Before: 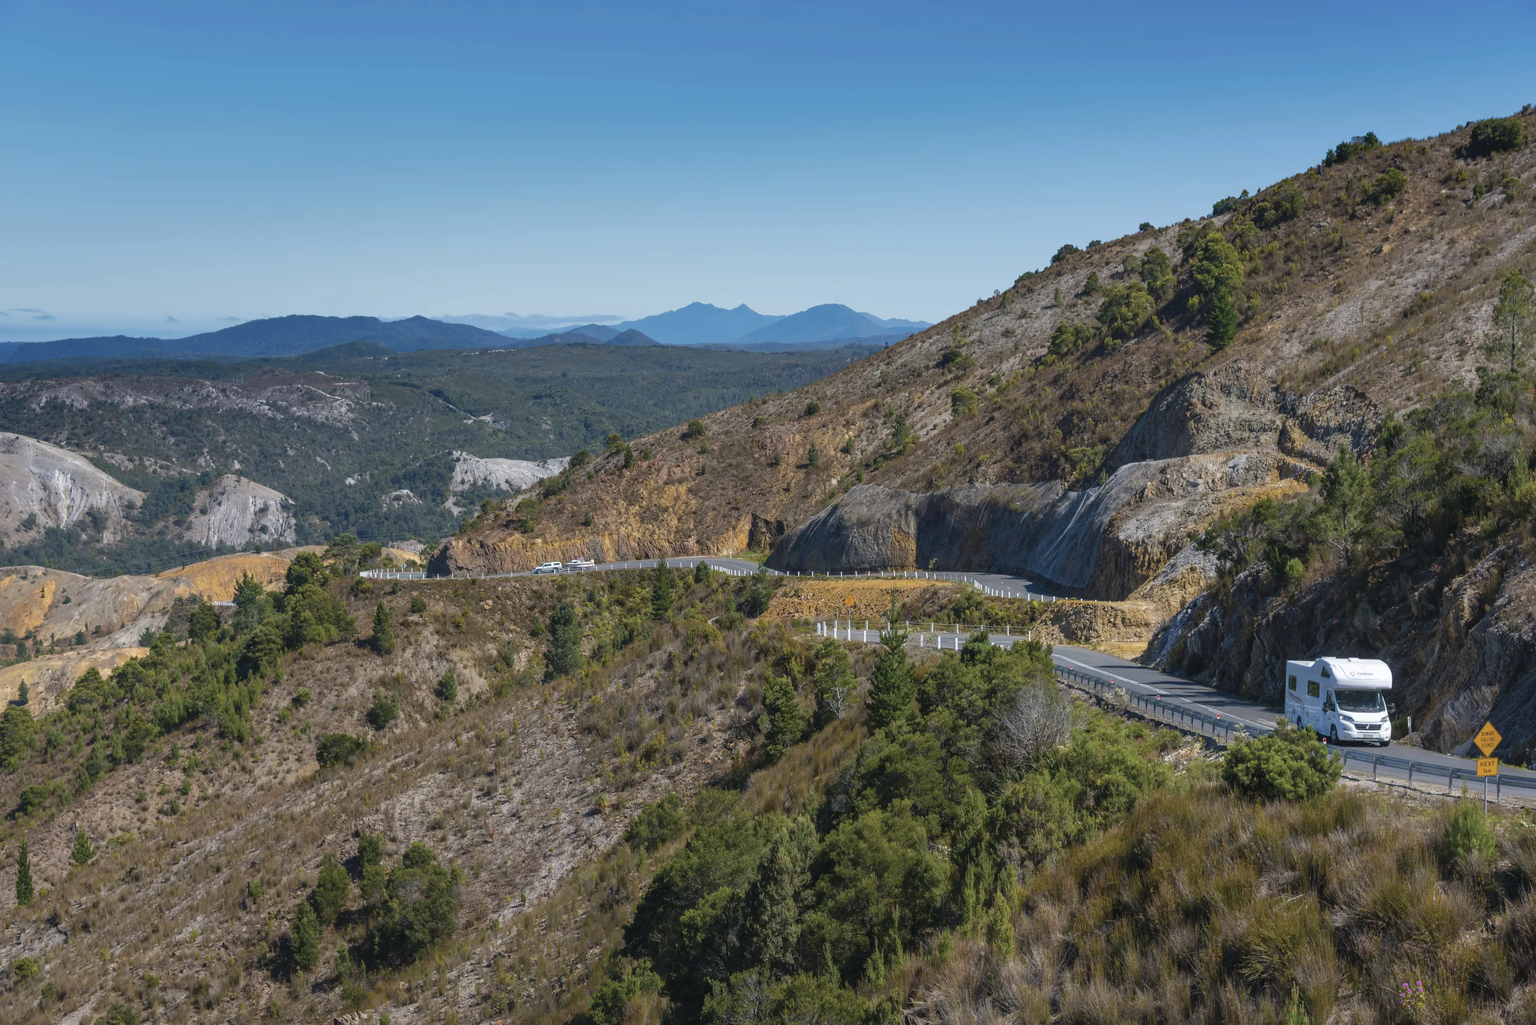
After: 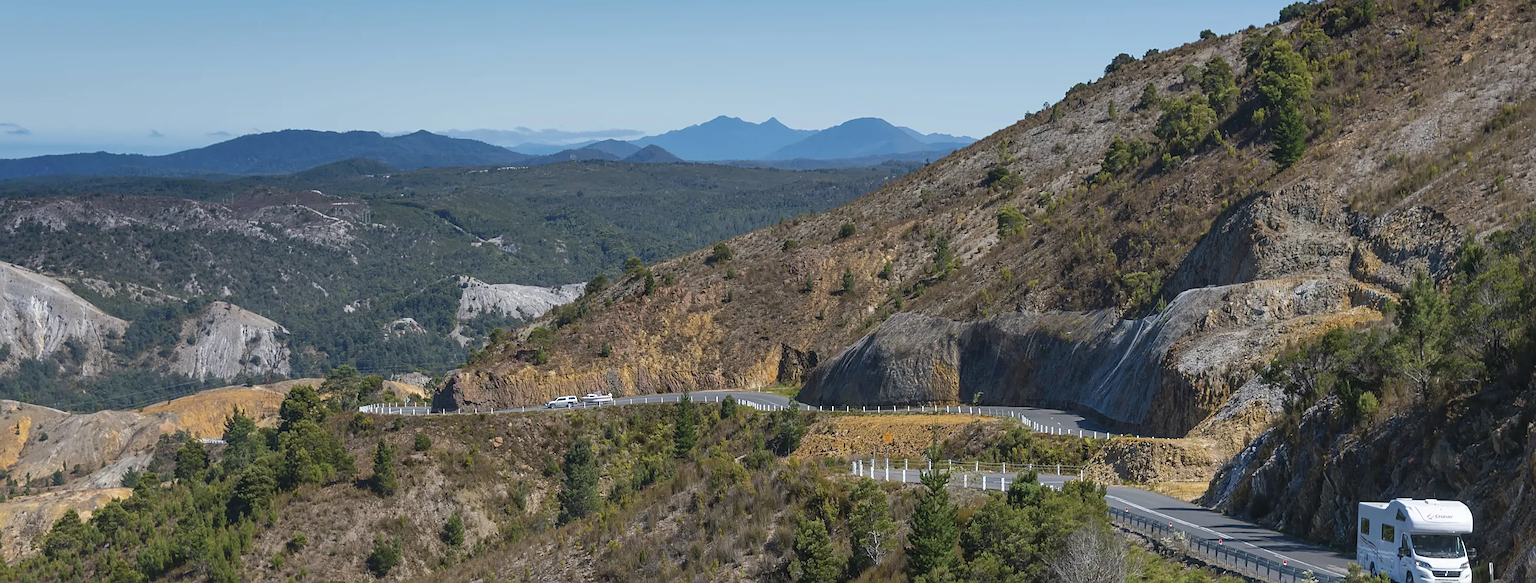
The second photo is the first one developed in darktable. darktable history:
sharpen: on, module defaults
crop: left 1.771%, top 19.043%, right 5.495%, bottom 28.203%
